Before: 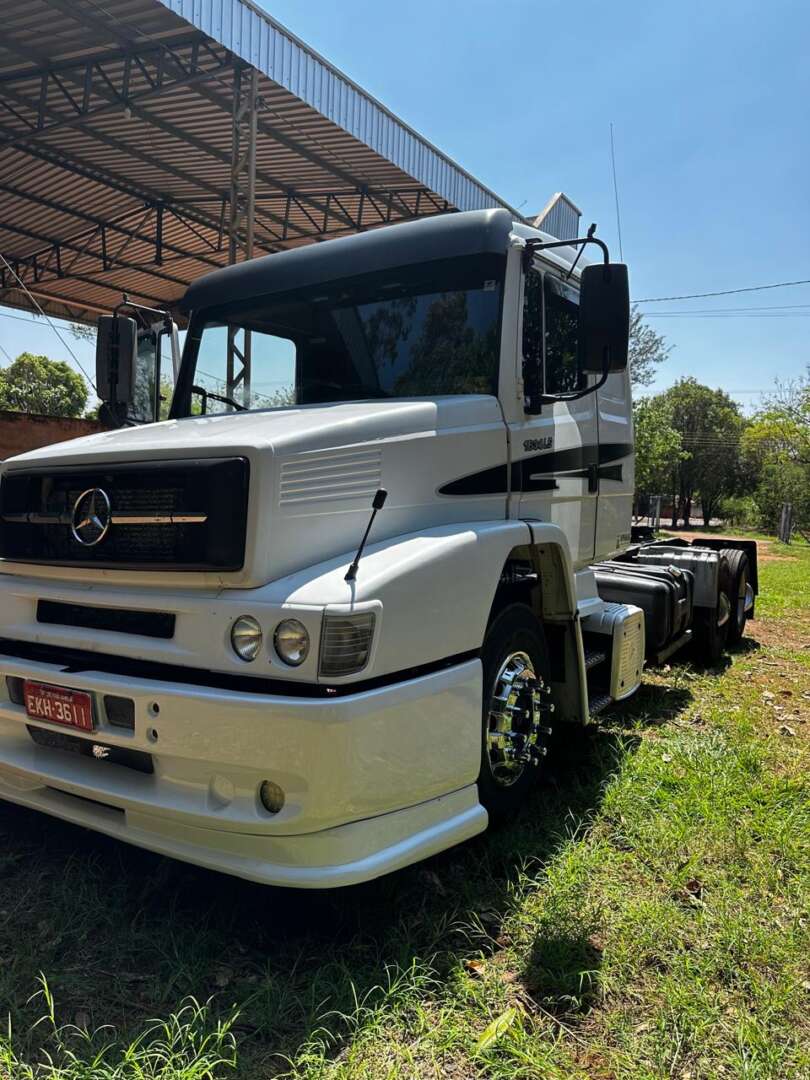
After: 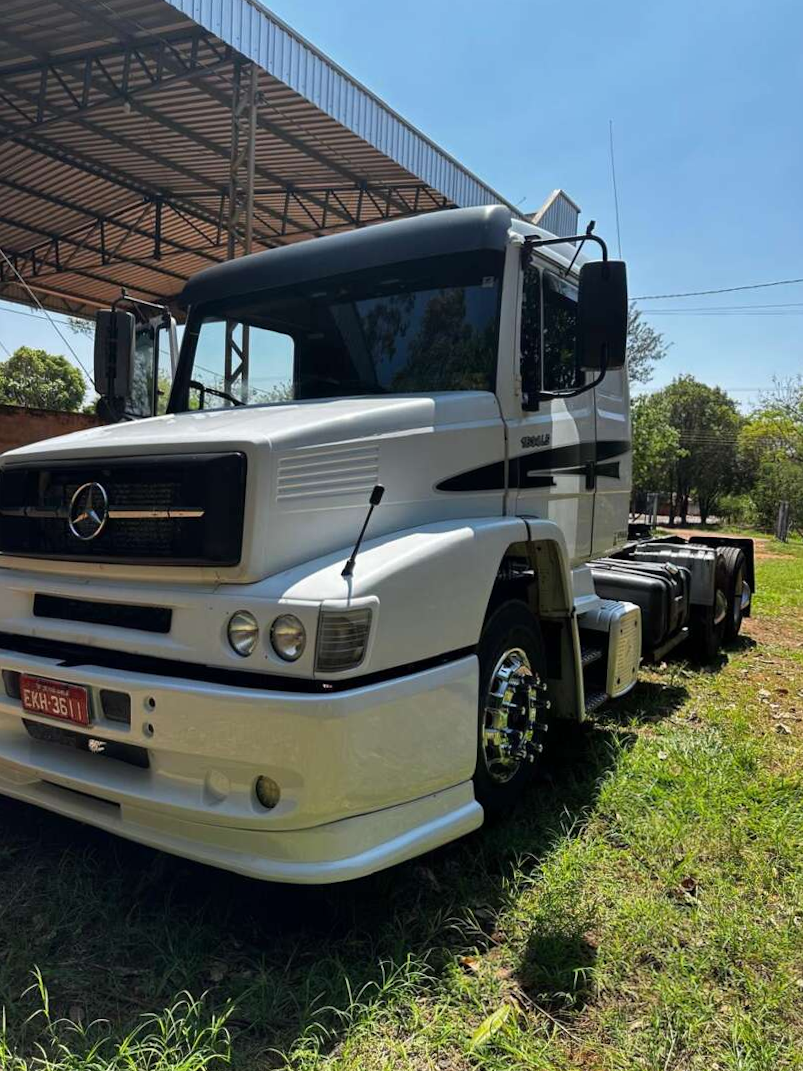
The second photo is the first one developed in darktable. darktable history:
crop and rotate: angle -0.326°
